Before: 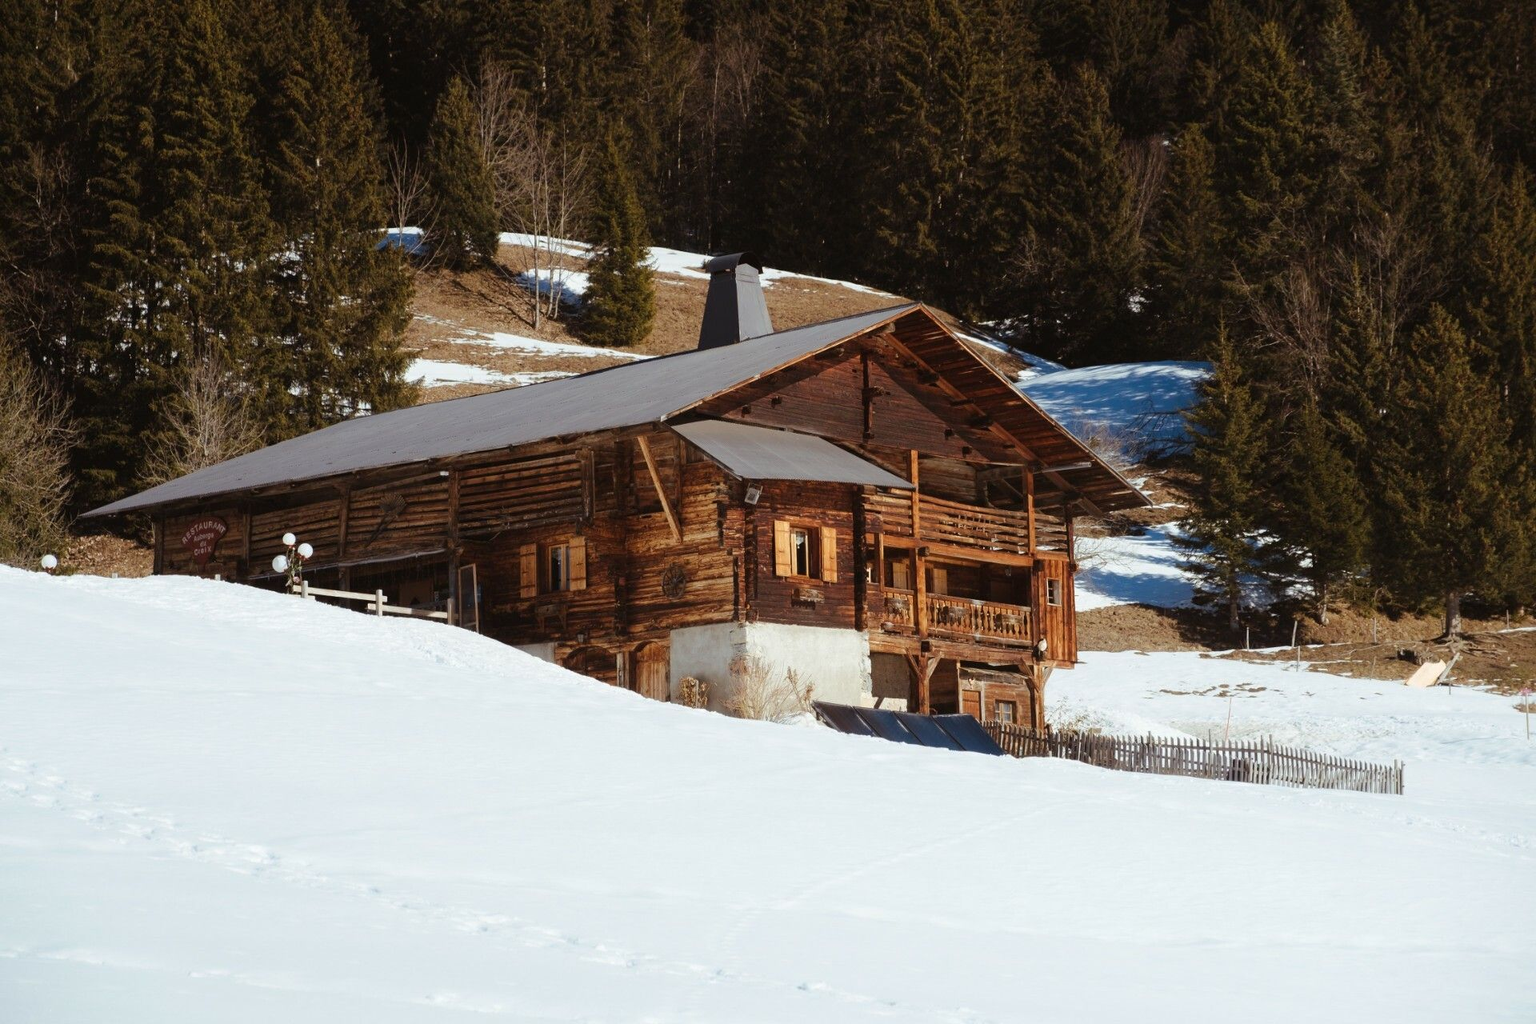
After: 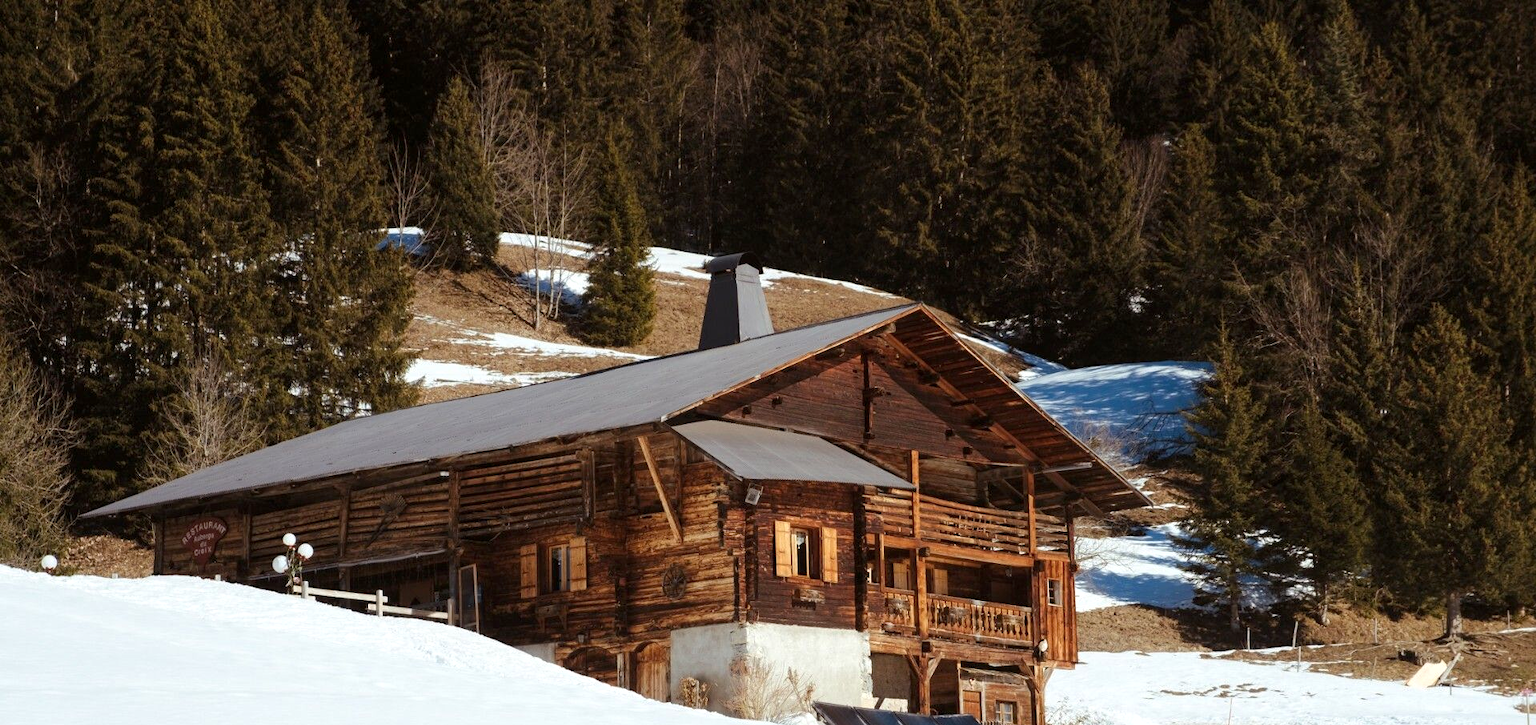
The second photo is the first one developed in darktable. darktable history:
local contrast: highlights 102%, shadows 98%, detail 120%, midtone range 0.2
exposure: black level correction 0.001, exposure 0.137 EV, compensate exposure bias true, compensate highlight preservation false
crop: right 0%, bottom 29.129%
